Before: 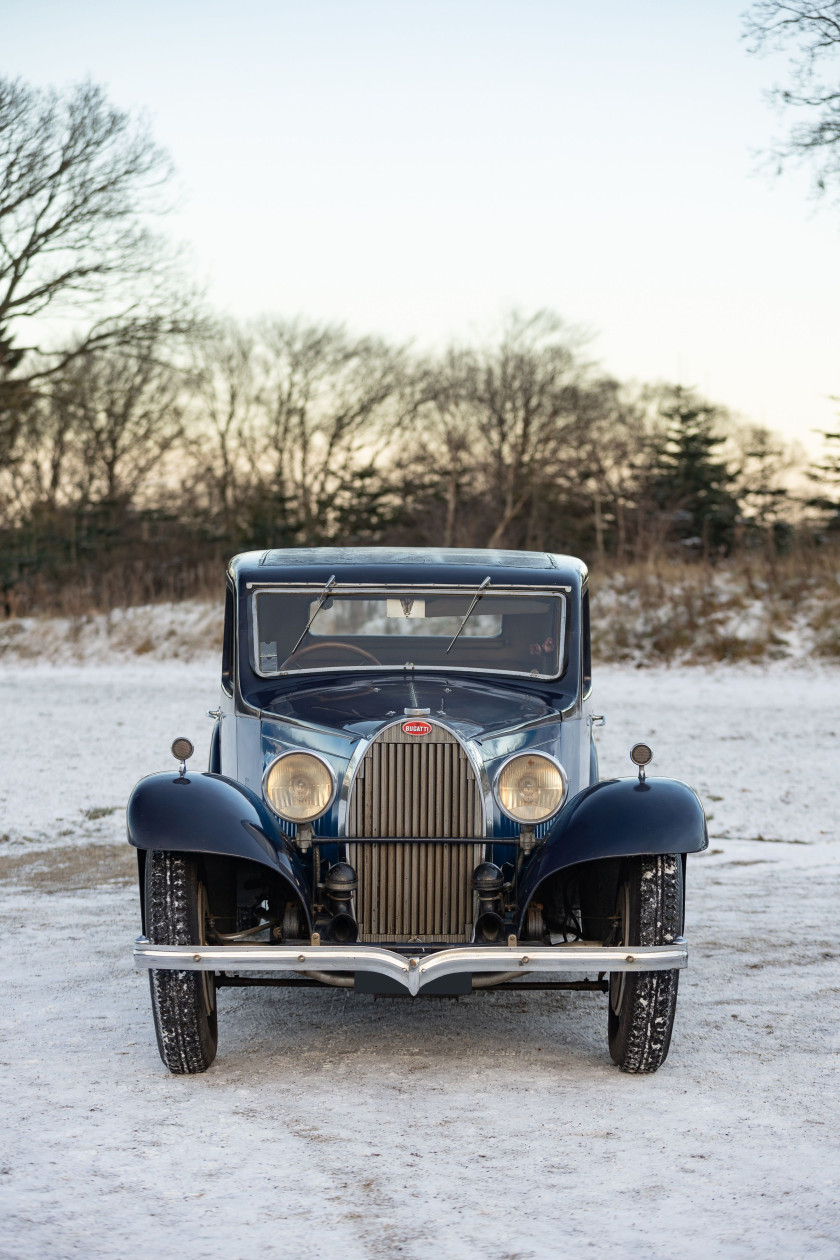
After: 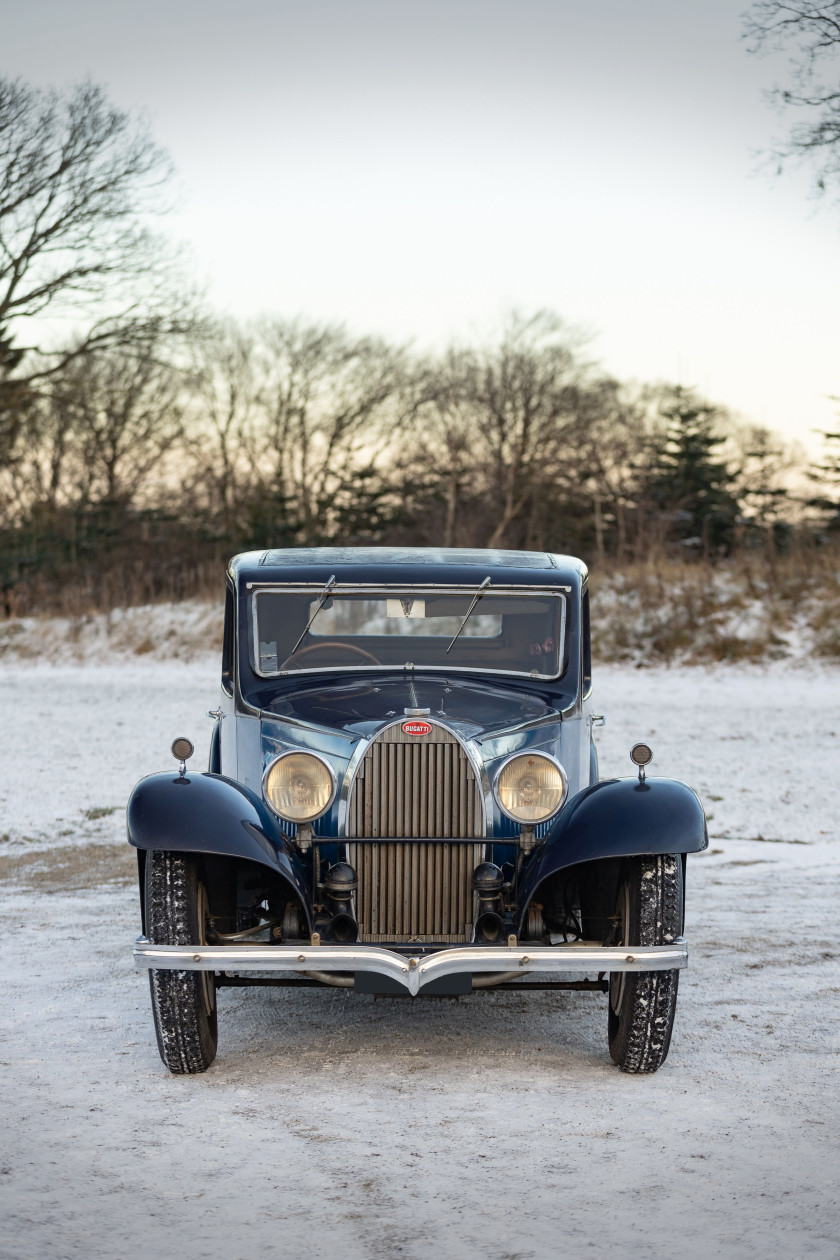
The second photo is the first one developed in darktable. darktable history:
vignetting: fall-off start 100%, brightness -0.406, saturation -0.3, width/height ratio 1.324, dithering 8-bit output, unbound false
base curve: curves: ch0 [(0, 0) (0.989, 0.992)], preserve colors none
